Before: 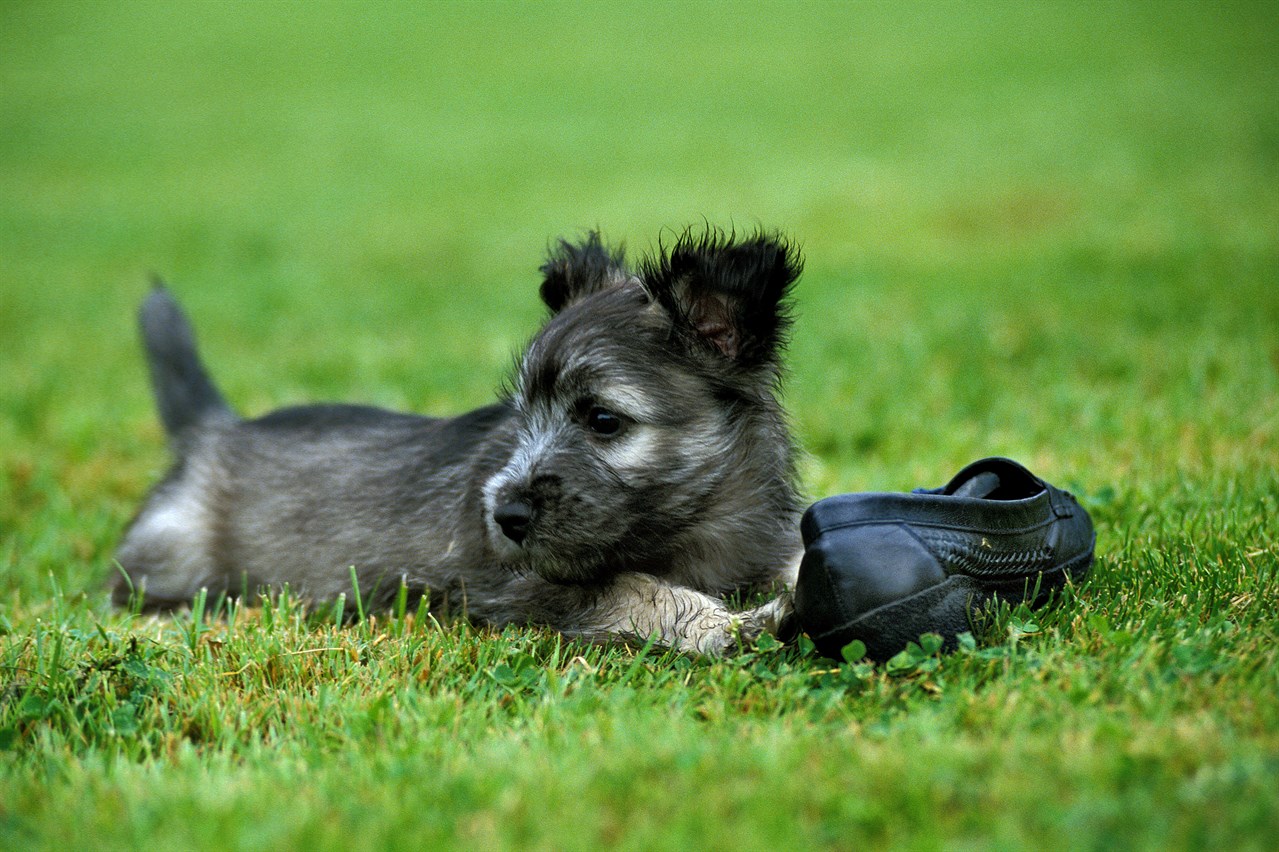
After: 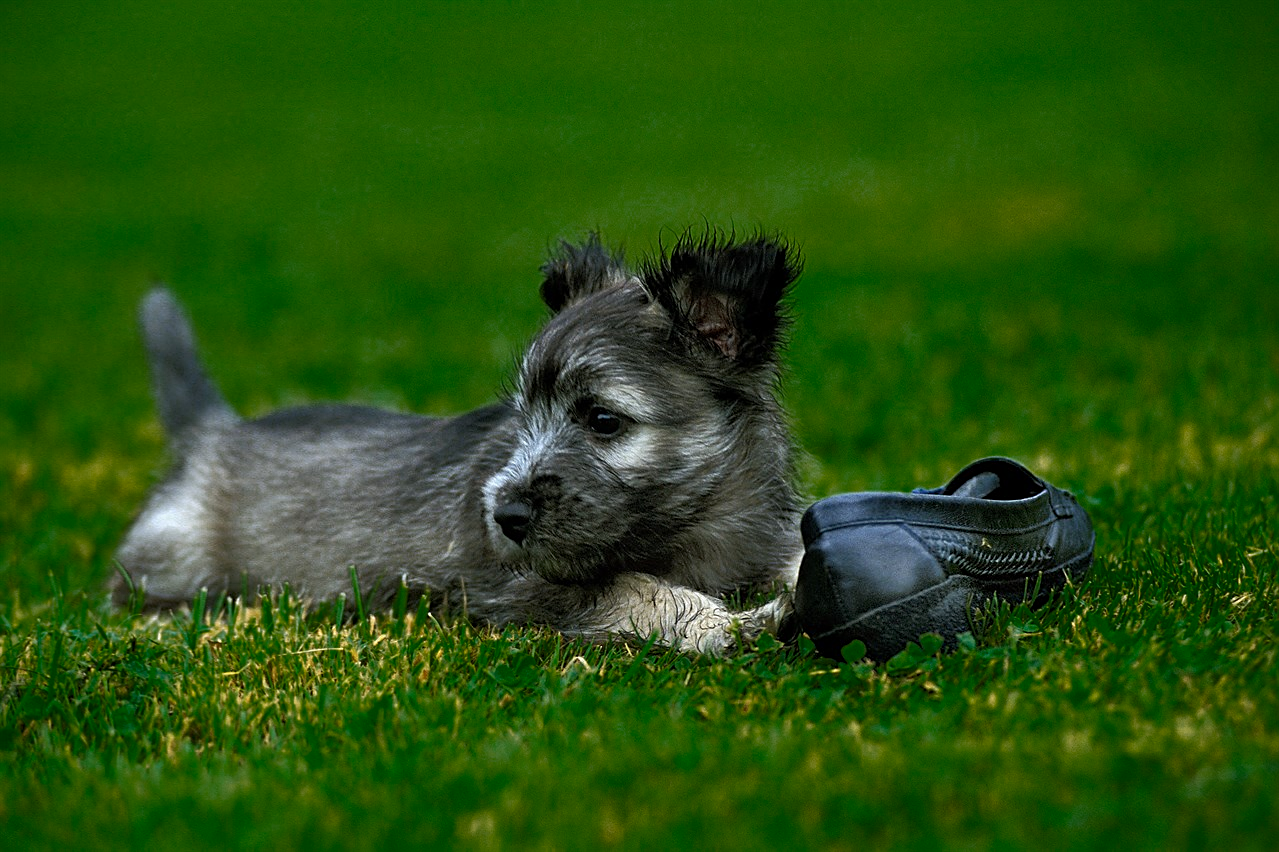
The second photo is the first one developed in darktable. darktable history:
color zones: curves: ch0 [(0.25, 0.5) (0.347, 0.092) (0.75, 0.5)]; ch1 [(0.25, 0.5) (0.33, 0.51) (0.75, 0.5)]
sharpen: on, module defaults
